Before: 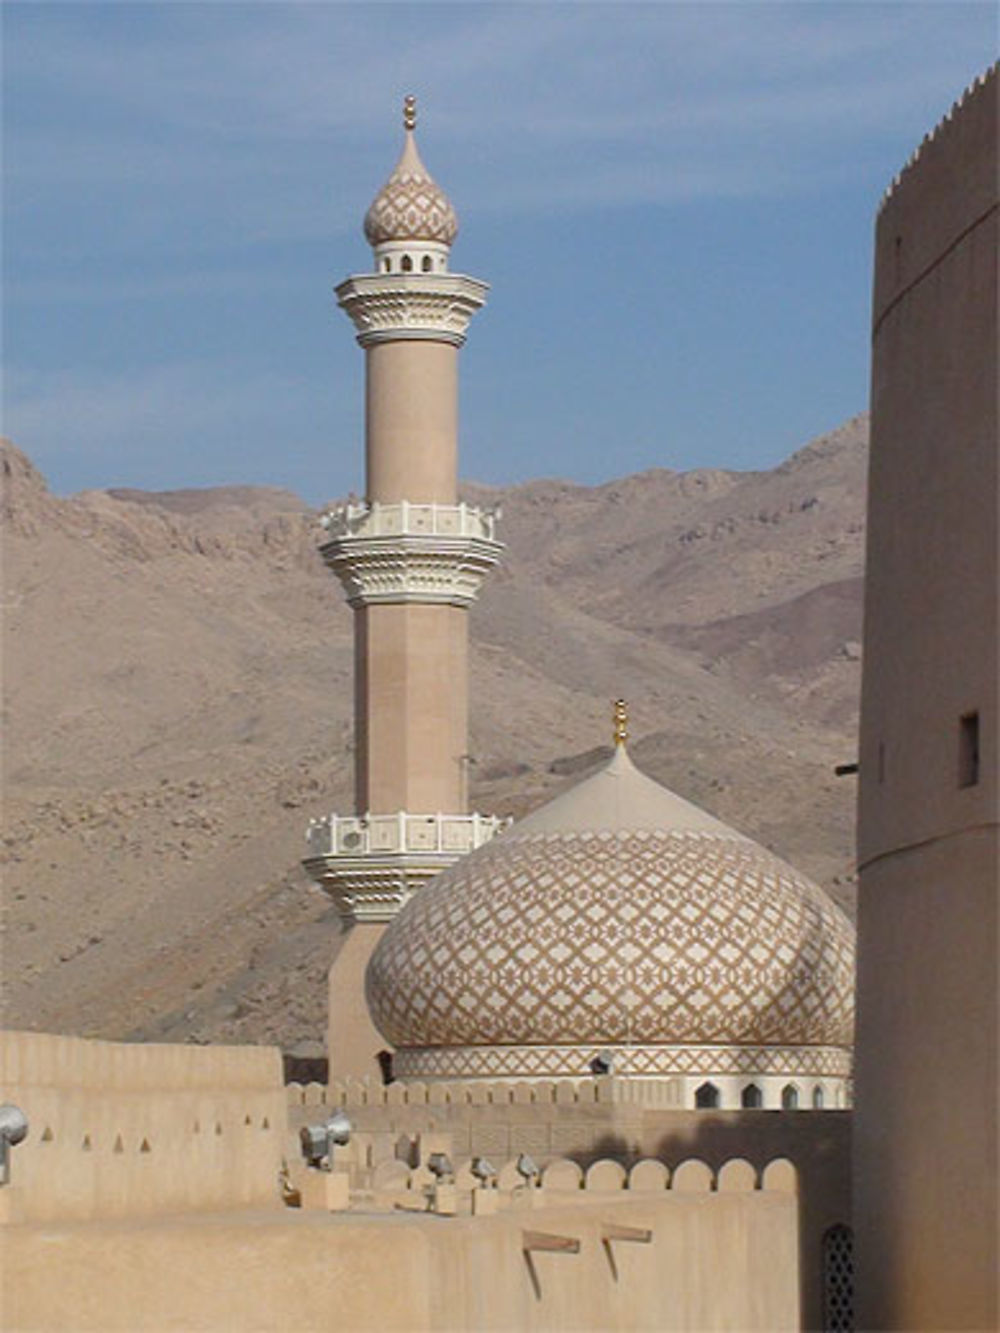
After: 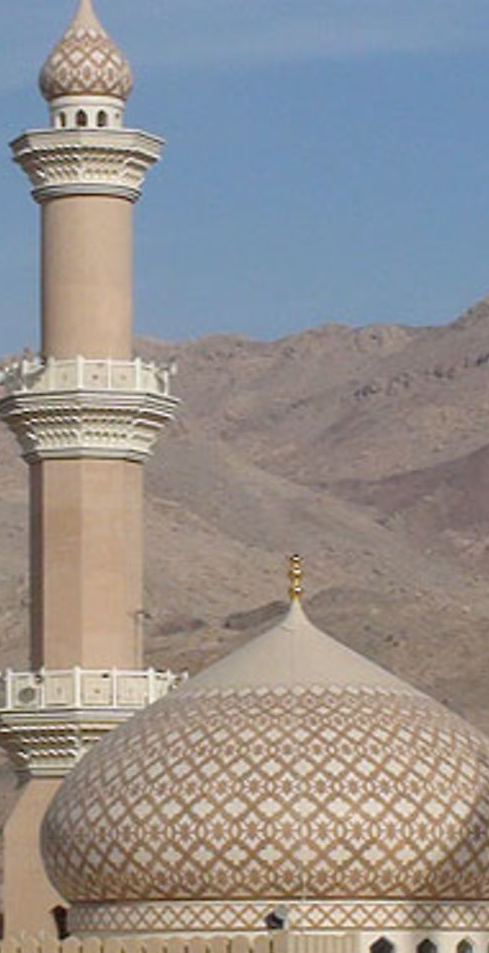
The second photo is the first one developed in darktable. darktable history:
crop: left 32.543%, top 10.946%, right 18.549%, bottom 17.542%
